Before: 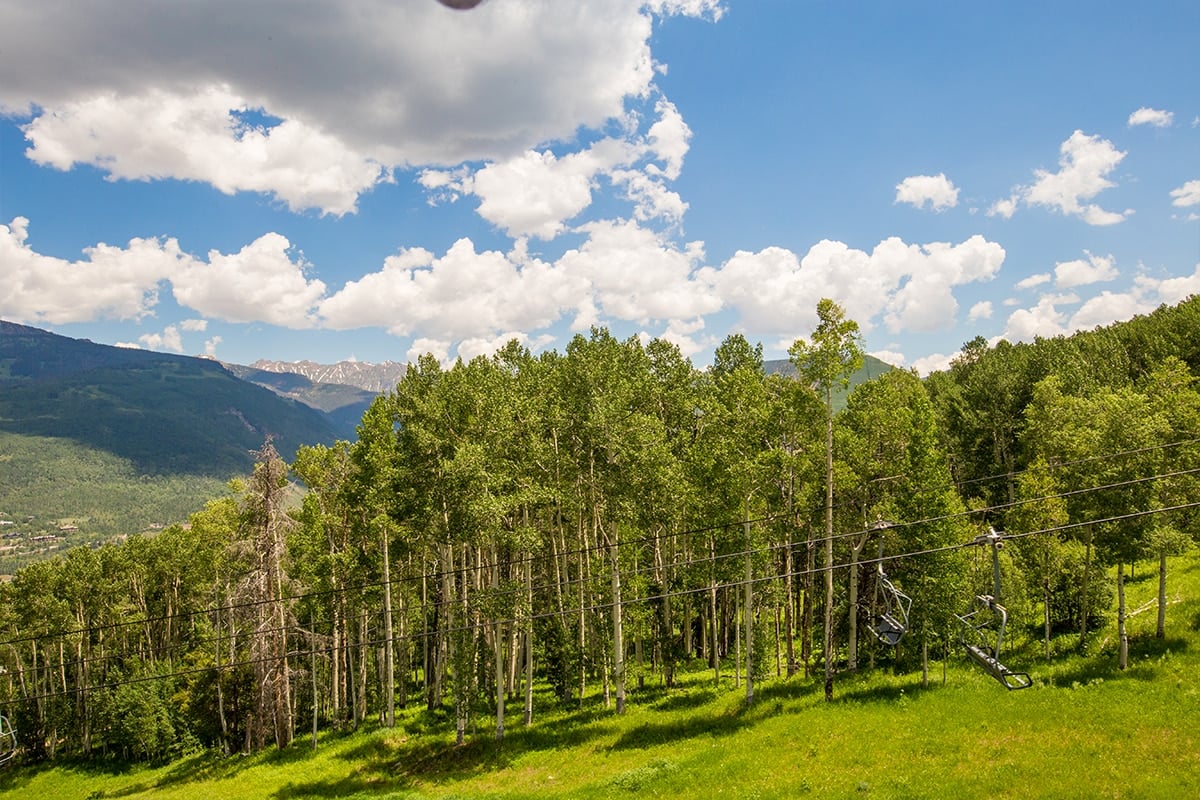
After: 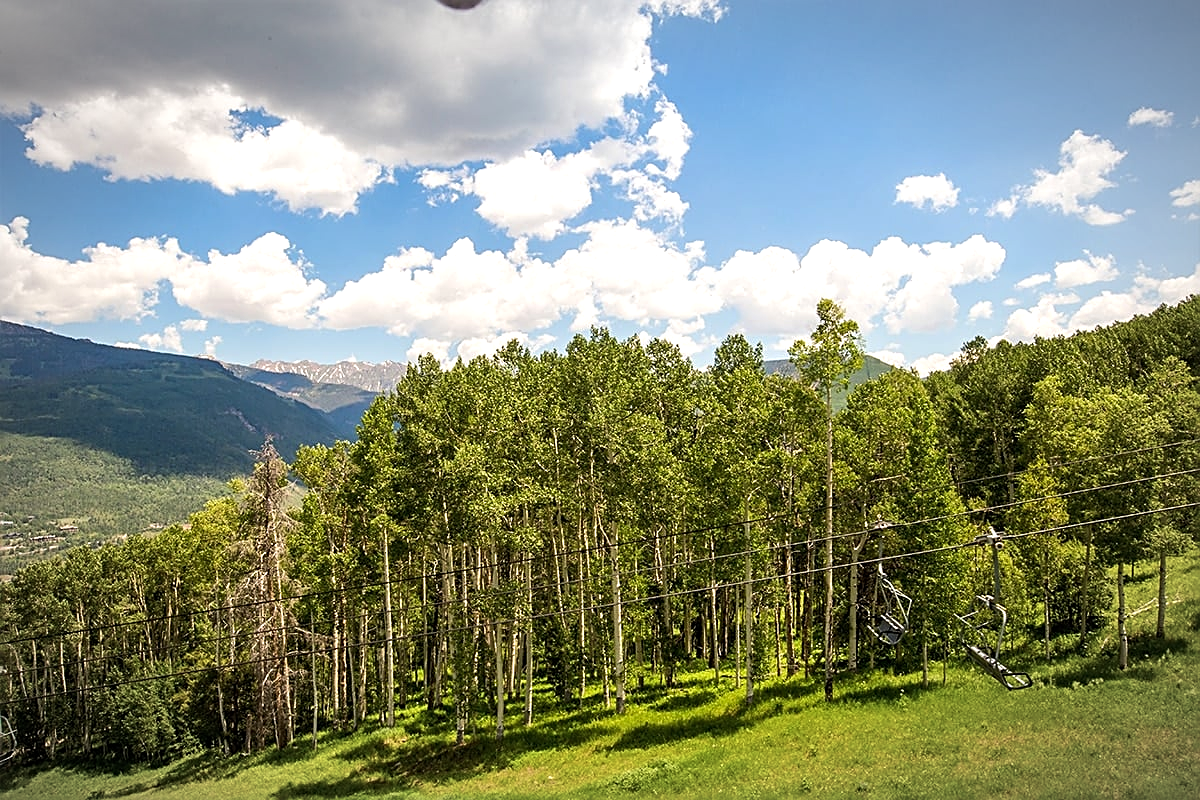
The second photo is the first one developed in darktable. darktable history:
vignetting: fall-off radius 70%, automatic ratio true
sharpen: on, module defaults
tone equalizer: -8 EV -0.417 EV, -7 EV -0.389 EV, -6 EV -0.333 EV, -5 EV -0.222 EV, -3 EV 0.222 EV, -2 EV 0.333 EV, -1 EV 0.389 EV, +0 EV 0.417 EV, edges refinement/feathering 500, mask exposure compensation -1.57 EV, preserve details no
